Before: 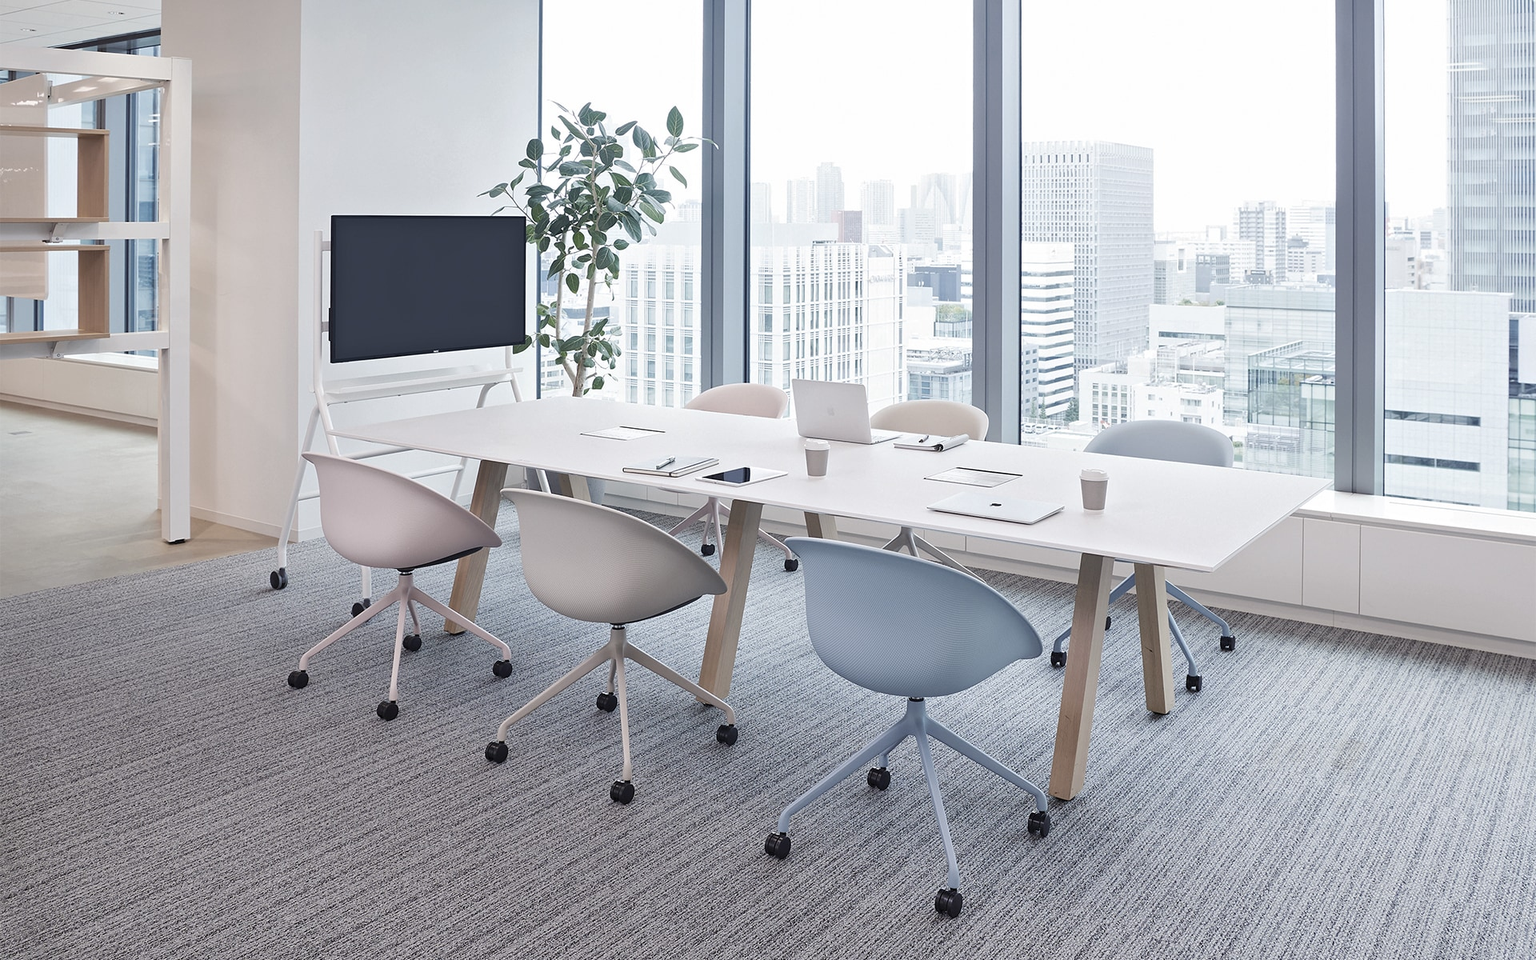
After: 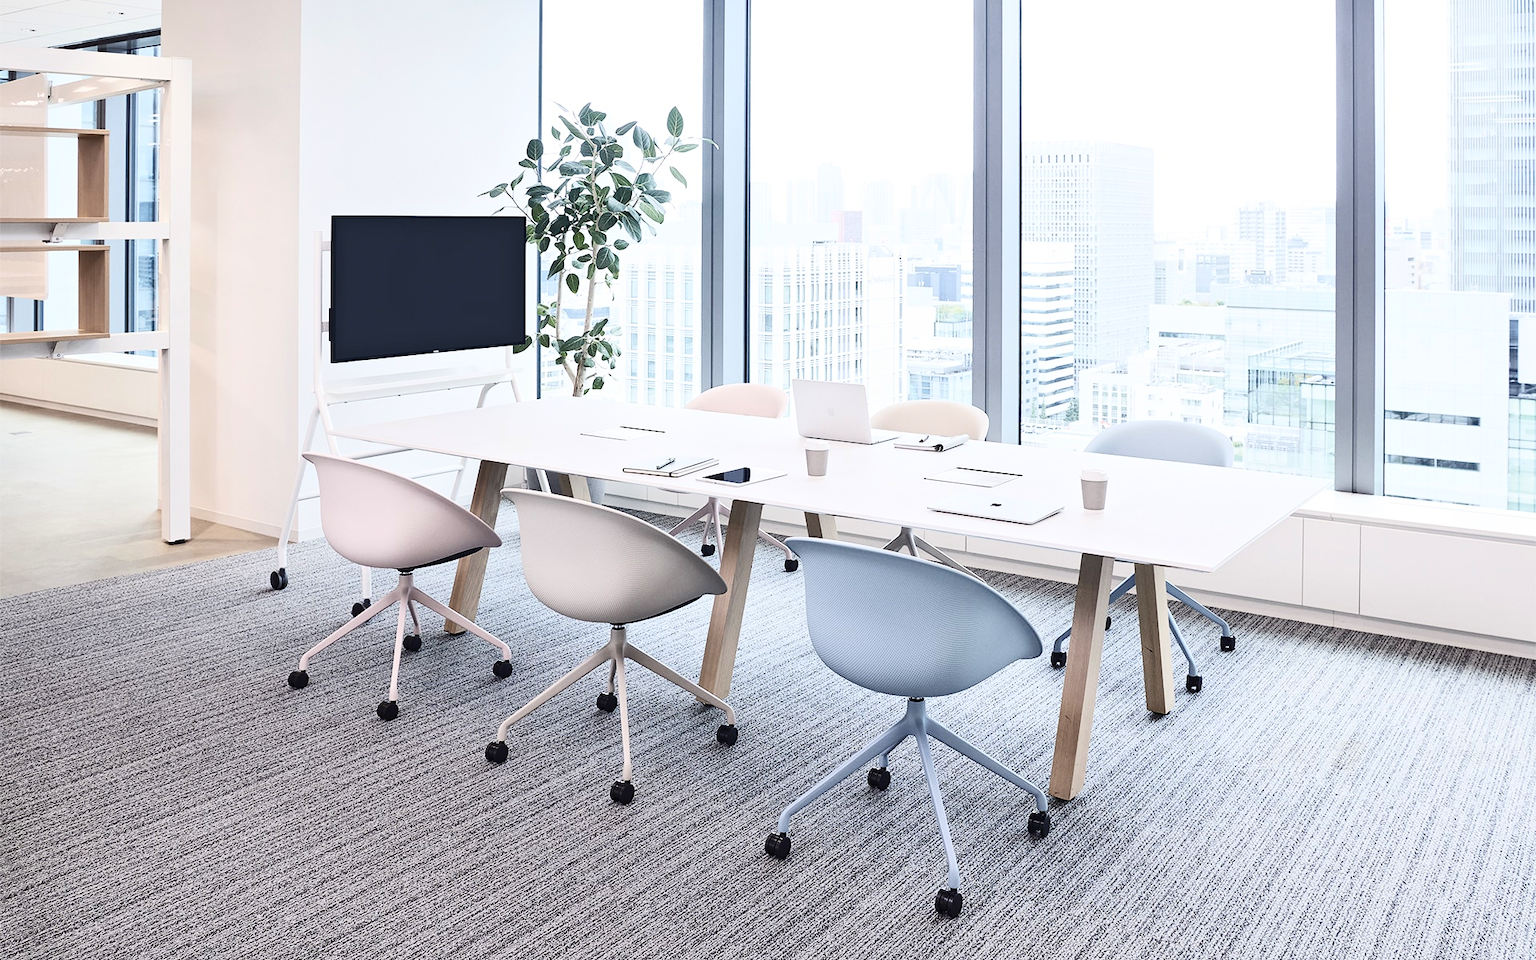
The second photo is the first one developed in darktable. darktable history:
contrast brightness saturation: contrast 0.406, brightness 0.115, saturation 0.212
